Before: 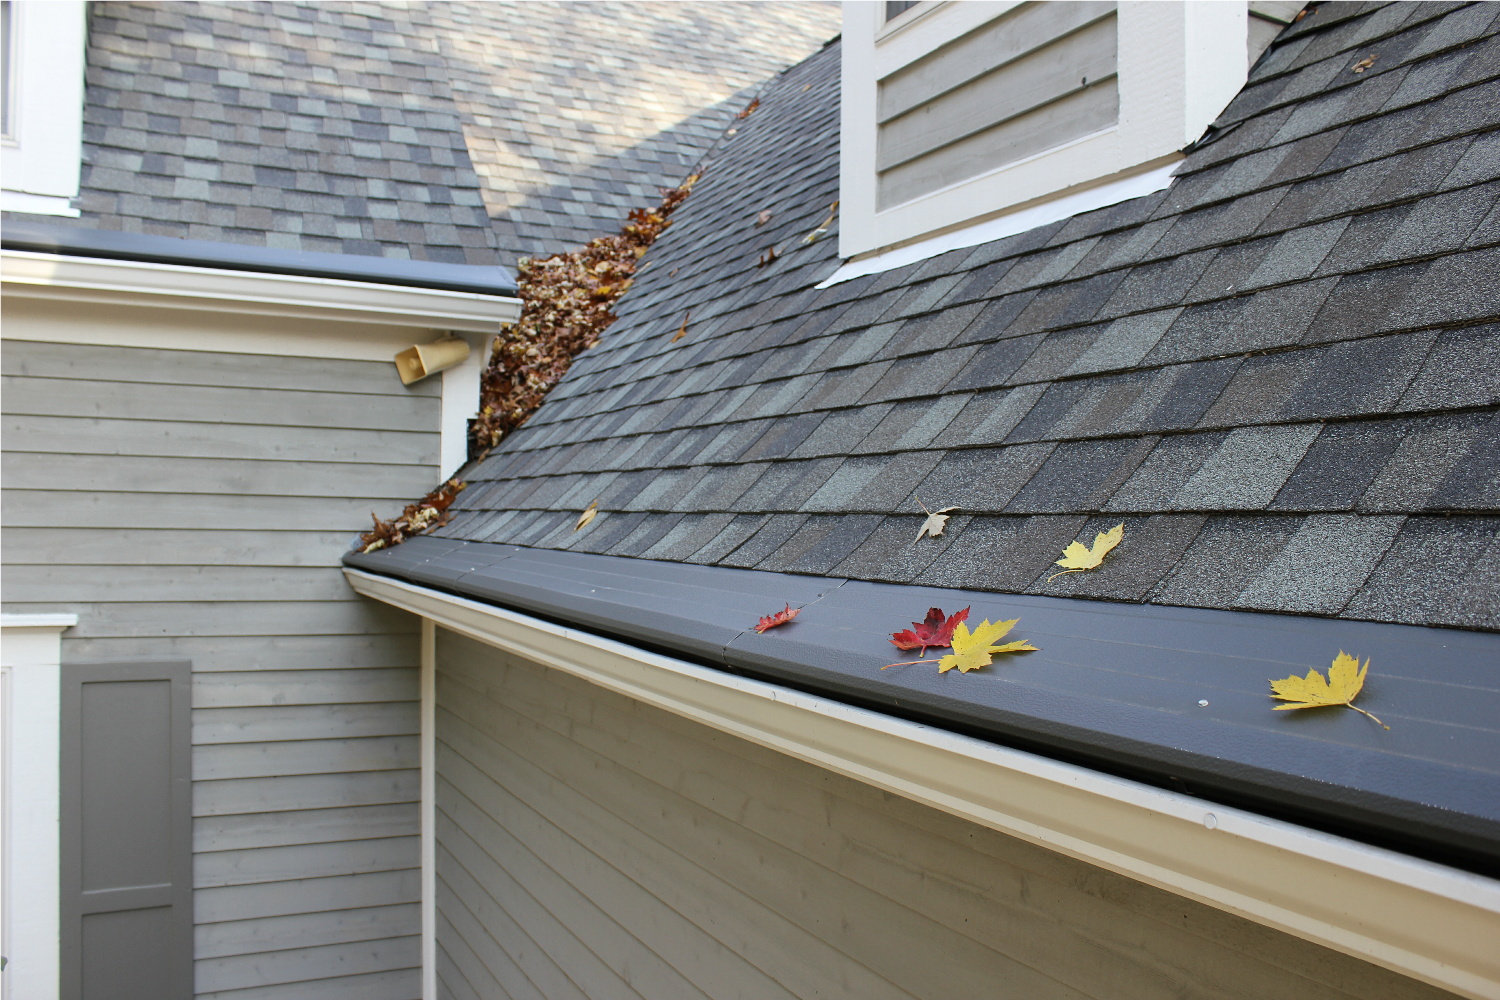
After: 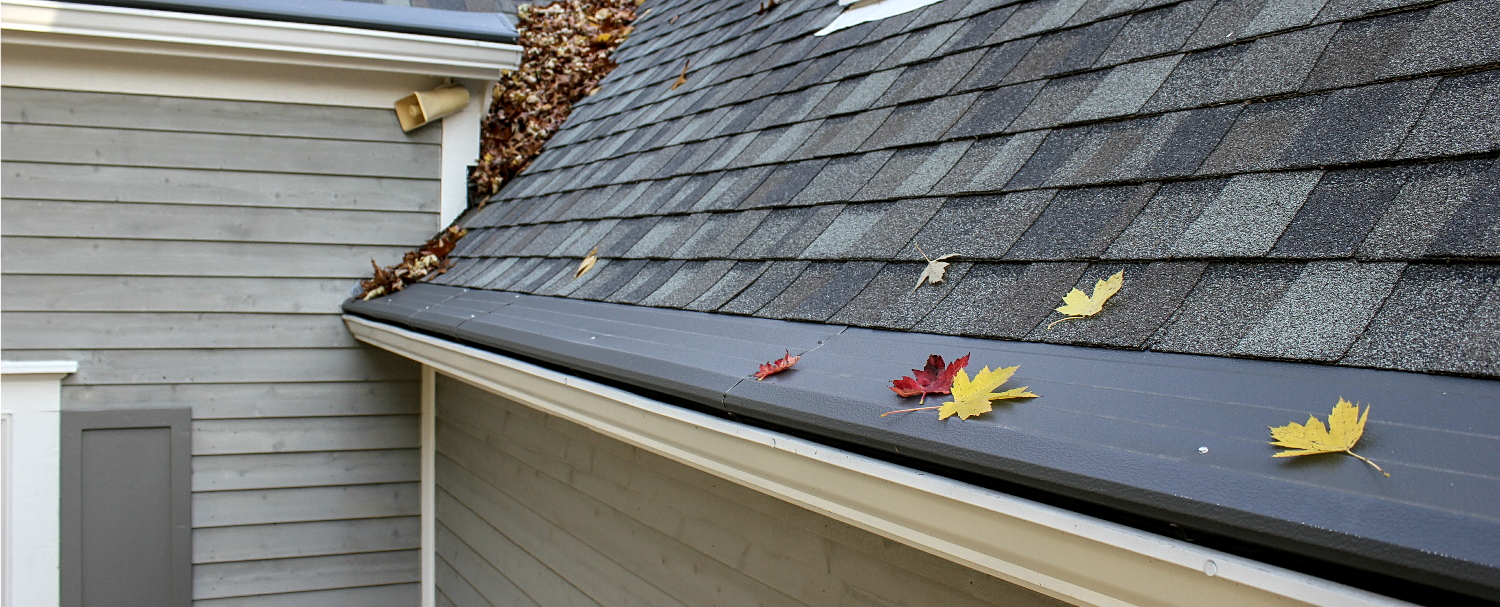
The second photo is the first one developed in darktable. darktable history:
sharpen: amount 0.2
crop and rotate: top 25.357%, bottom 13.942%
local contrast: highlights 40%, shadows 60%, detail 136%, midtone range 0.514
